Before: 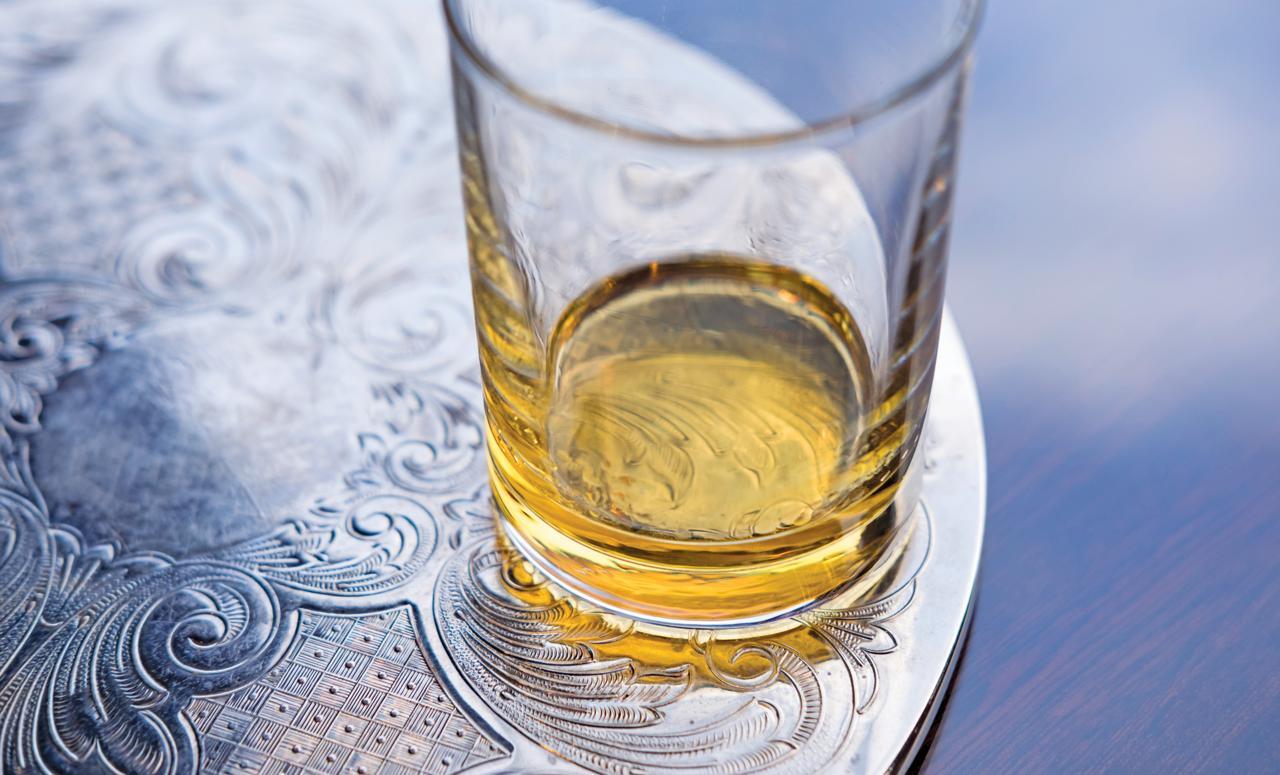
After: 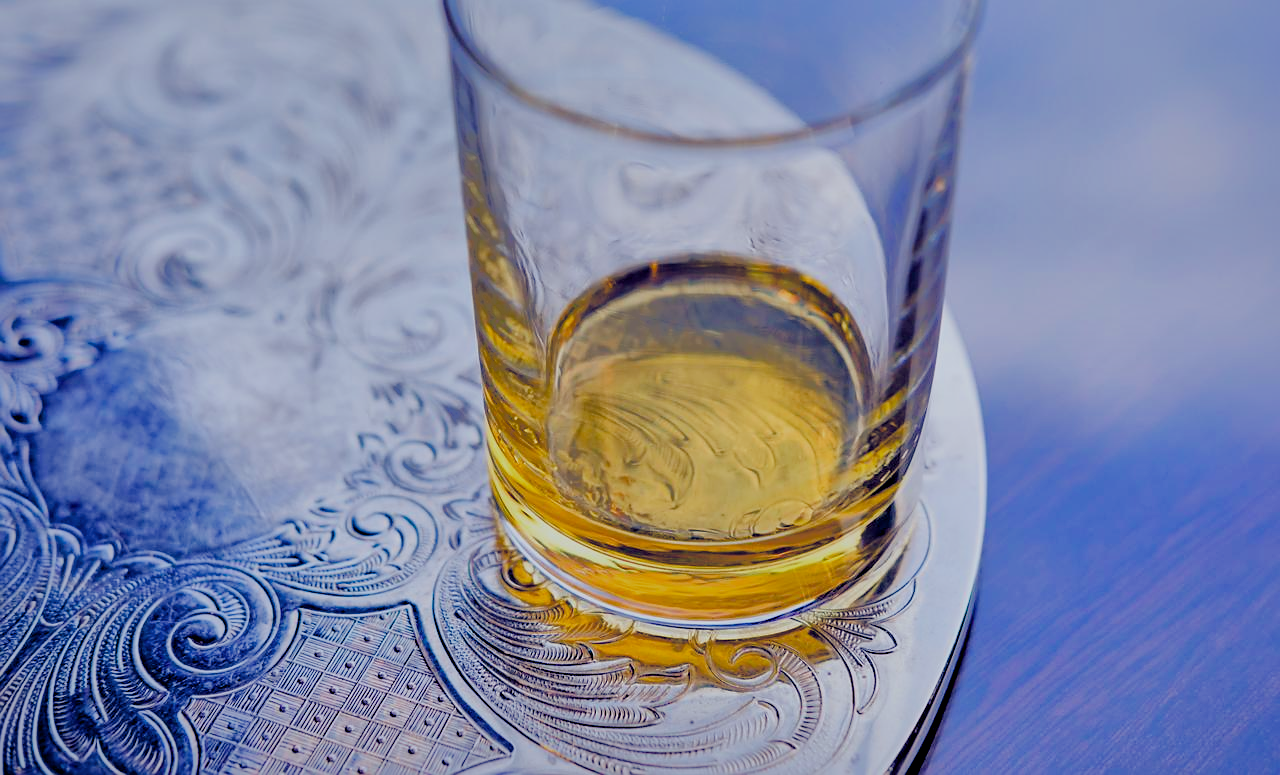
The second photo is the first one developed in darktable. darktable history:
sharpen: radius 0.969, amount 0.604
color balance rgb: shadows lift › luminance -41.13%, shadows lift › chroma 14.13%, shadows lift › hue 260°, power › luminance -3.76%, power › chroma 0.56%, power › hue 40.37°, highlights gain › luminance 16.81%, highlights gain › chroma 2.94%, highlights gain › hue 260°, global offset › luminance -0.29%, global offset › chroma 0.31%, global offset › hue 260°, perceptual saturation grading › global saturation 20%, perceptual saturation grading › highlights -13.92%, perceptual saturation grading › shadows 50%
shadows and highlights: shadows 25, highlights -70
filmic rgb: hardness 4.17
